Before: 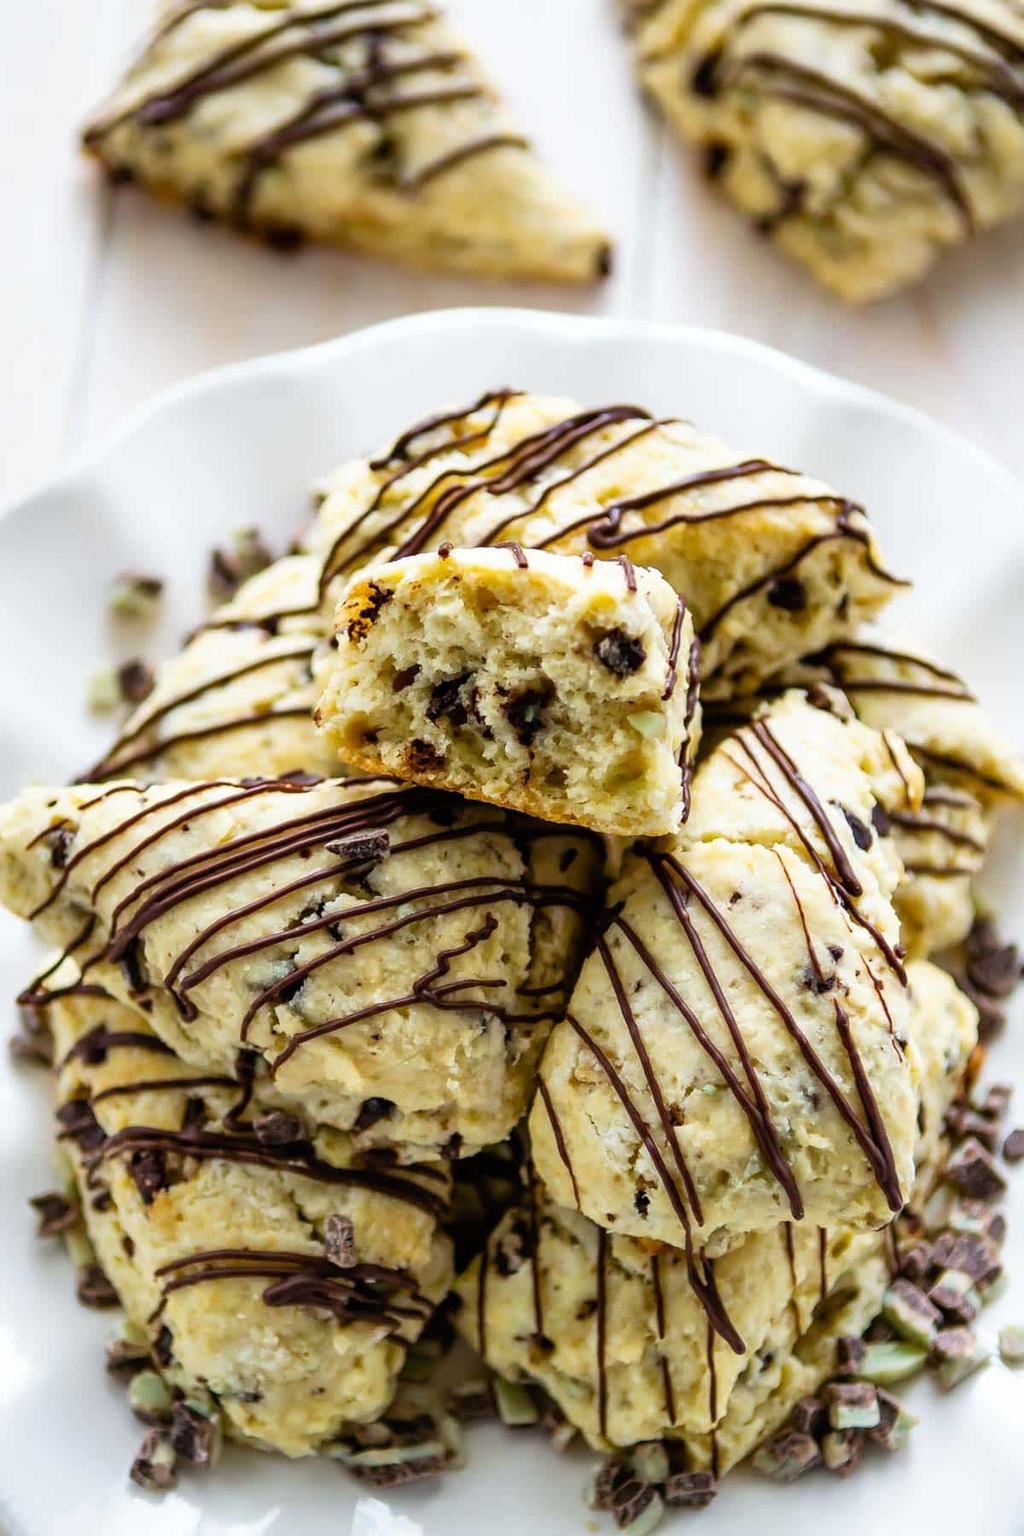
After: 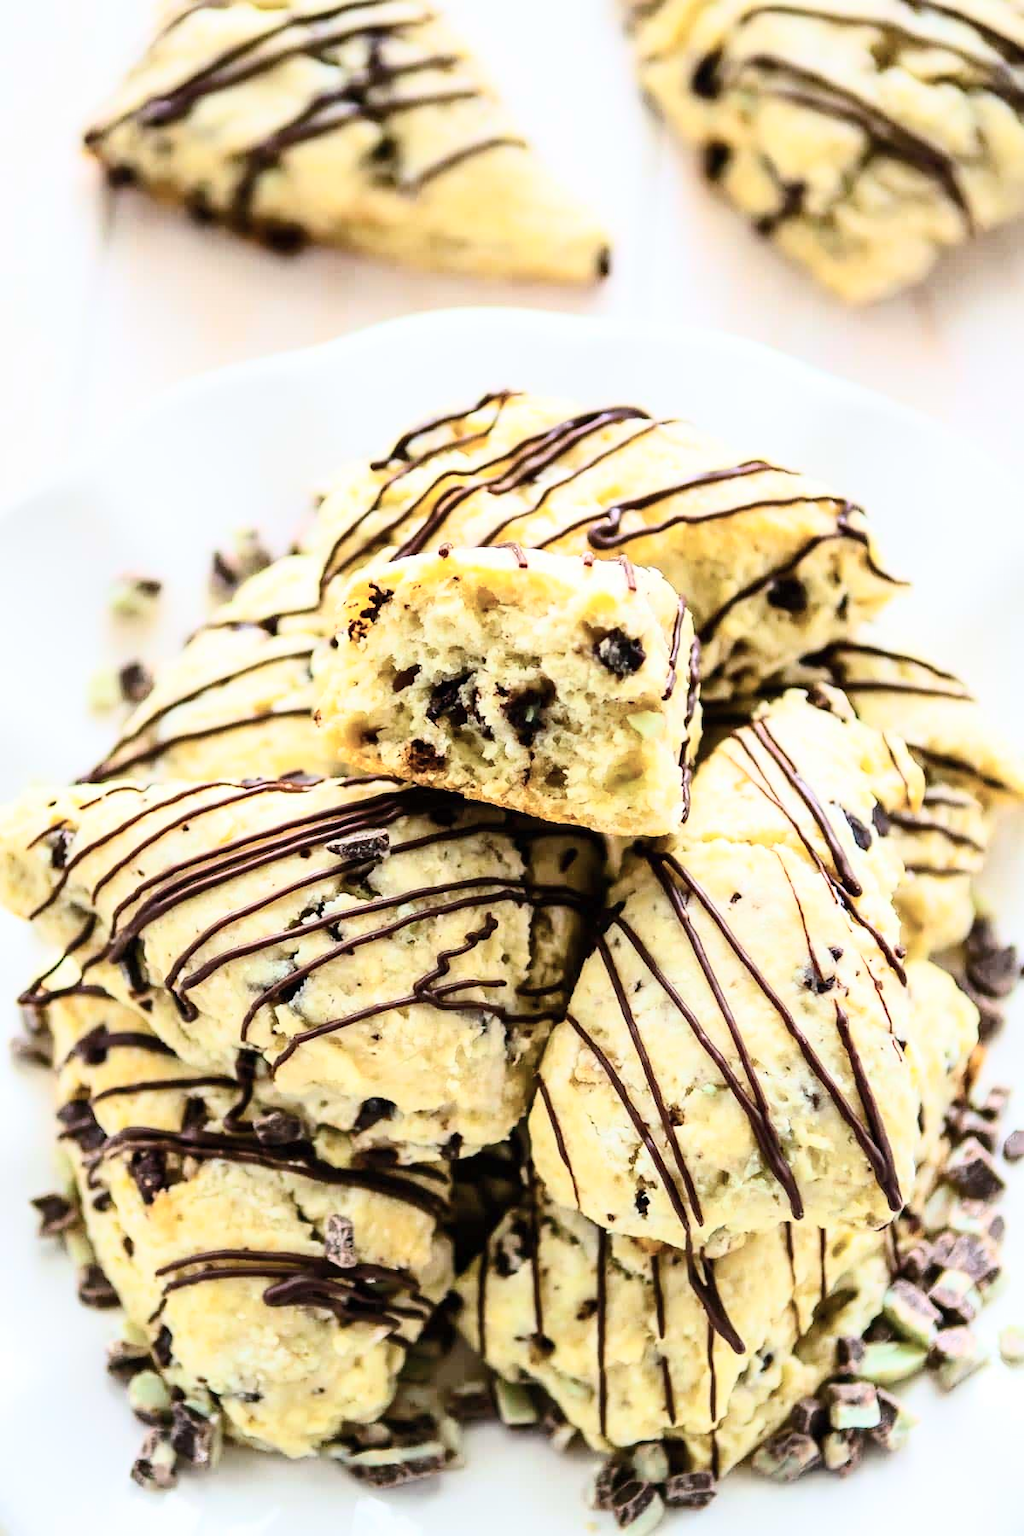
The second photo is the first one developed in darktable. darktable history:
tone curve: curves: ch0 [(0, 0) (0.003, 0.003) (0.011, 0.013) (0.025, 0.029) (0.044, 0.052) (0.069, 0.082) (0.1, 0.118) (0.136, 0.161) (0.177, 0.21) (0.224, 0.27) (0.277, 0.38) (0.335, 0.49) (0.399, 0.594) (0.468, 0.692) (0.543, 0.794) (0.623, 0.857) (0.709, 0.919) (0.801, 0.955) (0.898, 0.978) (1, 1)], color space Lab, independent channels, preserve colors none
